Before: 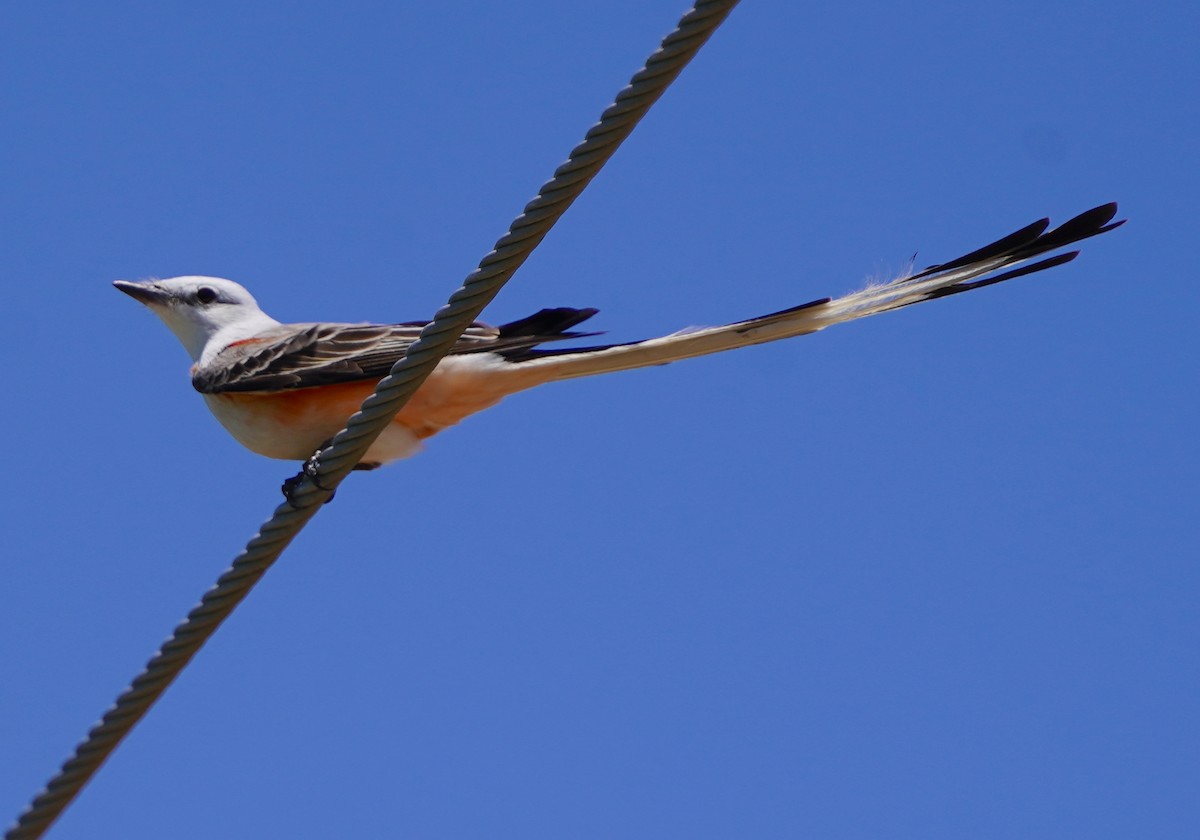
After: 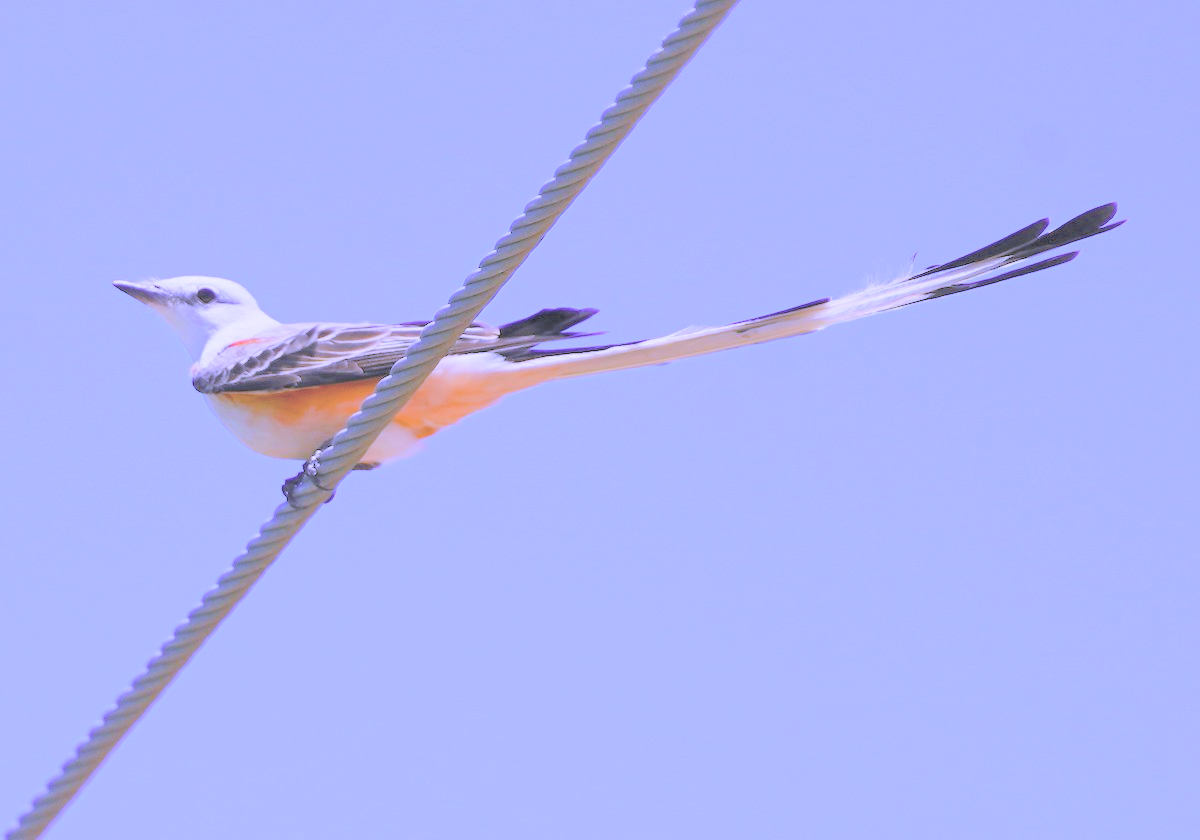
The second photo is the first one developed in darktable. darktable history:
white balance: red 0.98, blue 1.61
contrast brightness saturation: brightness 1
color balance rgb: shadows lift › chroma 1%, shadows lift › hue 113°, highlights gain › chroma 0.2%, highlights gain › hue 333°, perceptual saturation grading › global saturation 20%, perceptual saturation grading › highlights -50%, perceptual saturation grading › shadows 25%, contrast -10%
